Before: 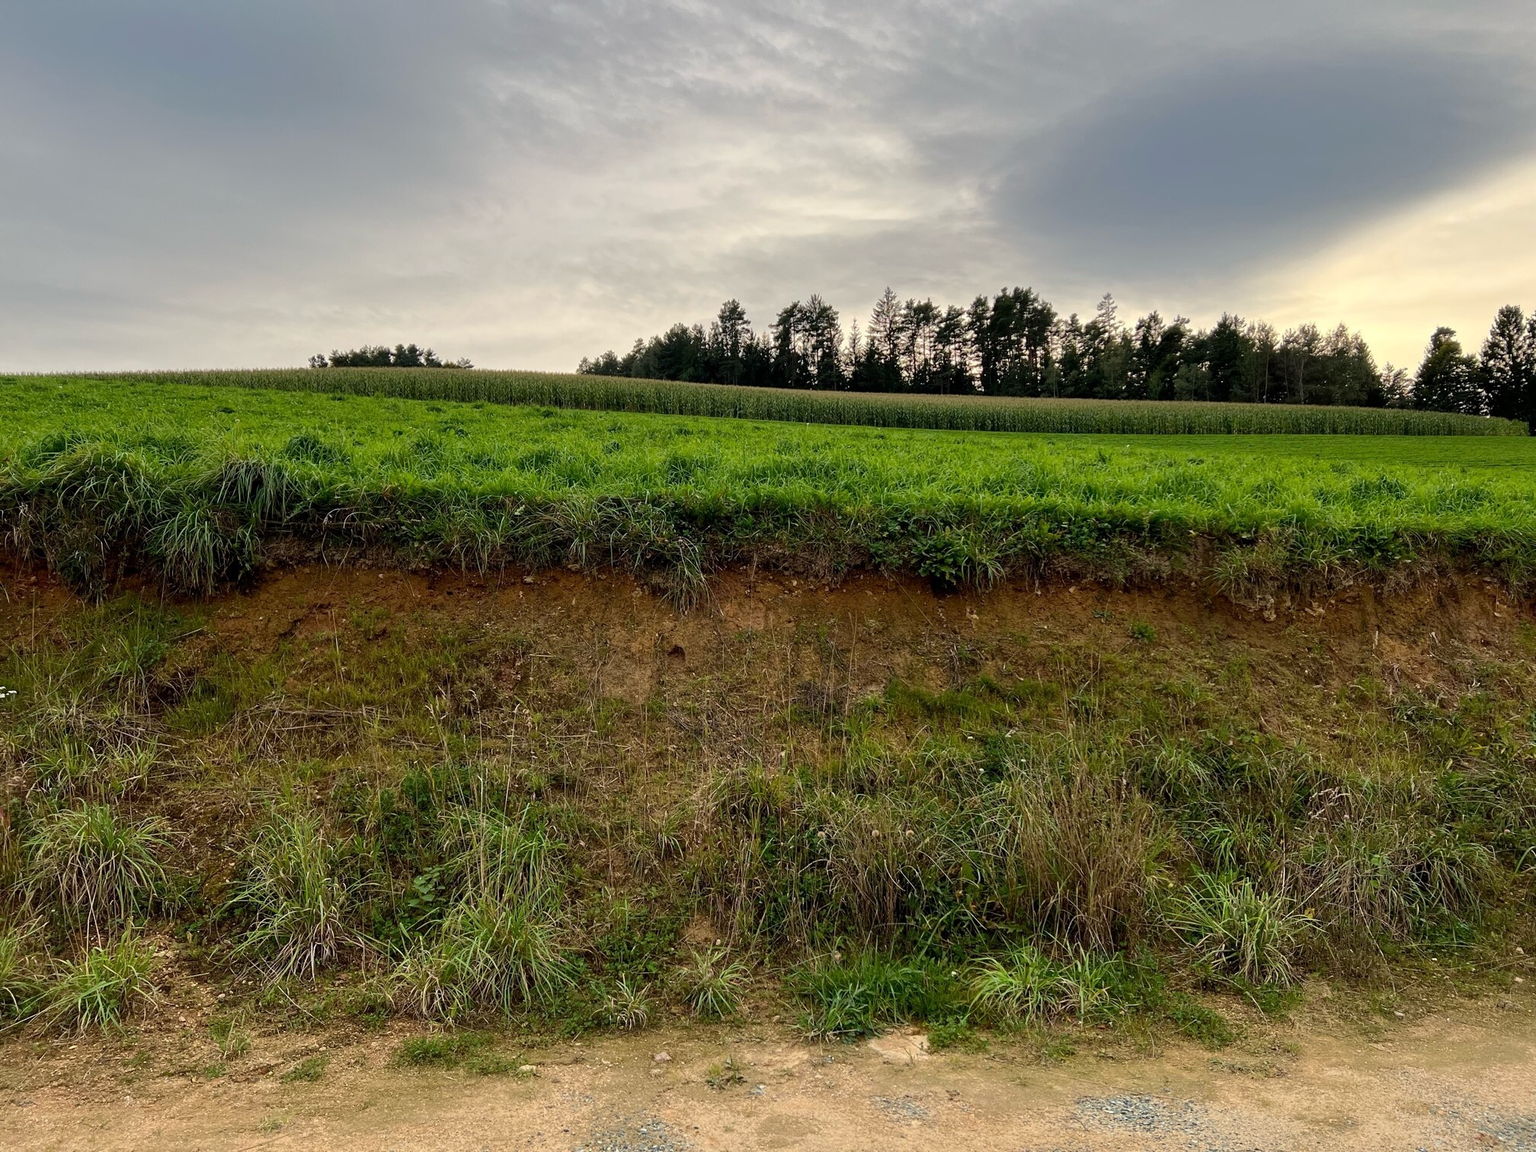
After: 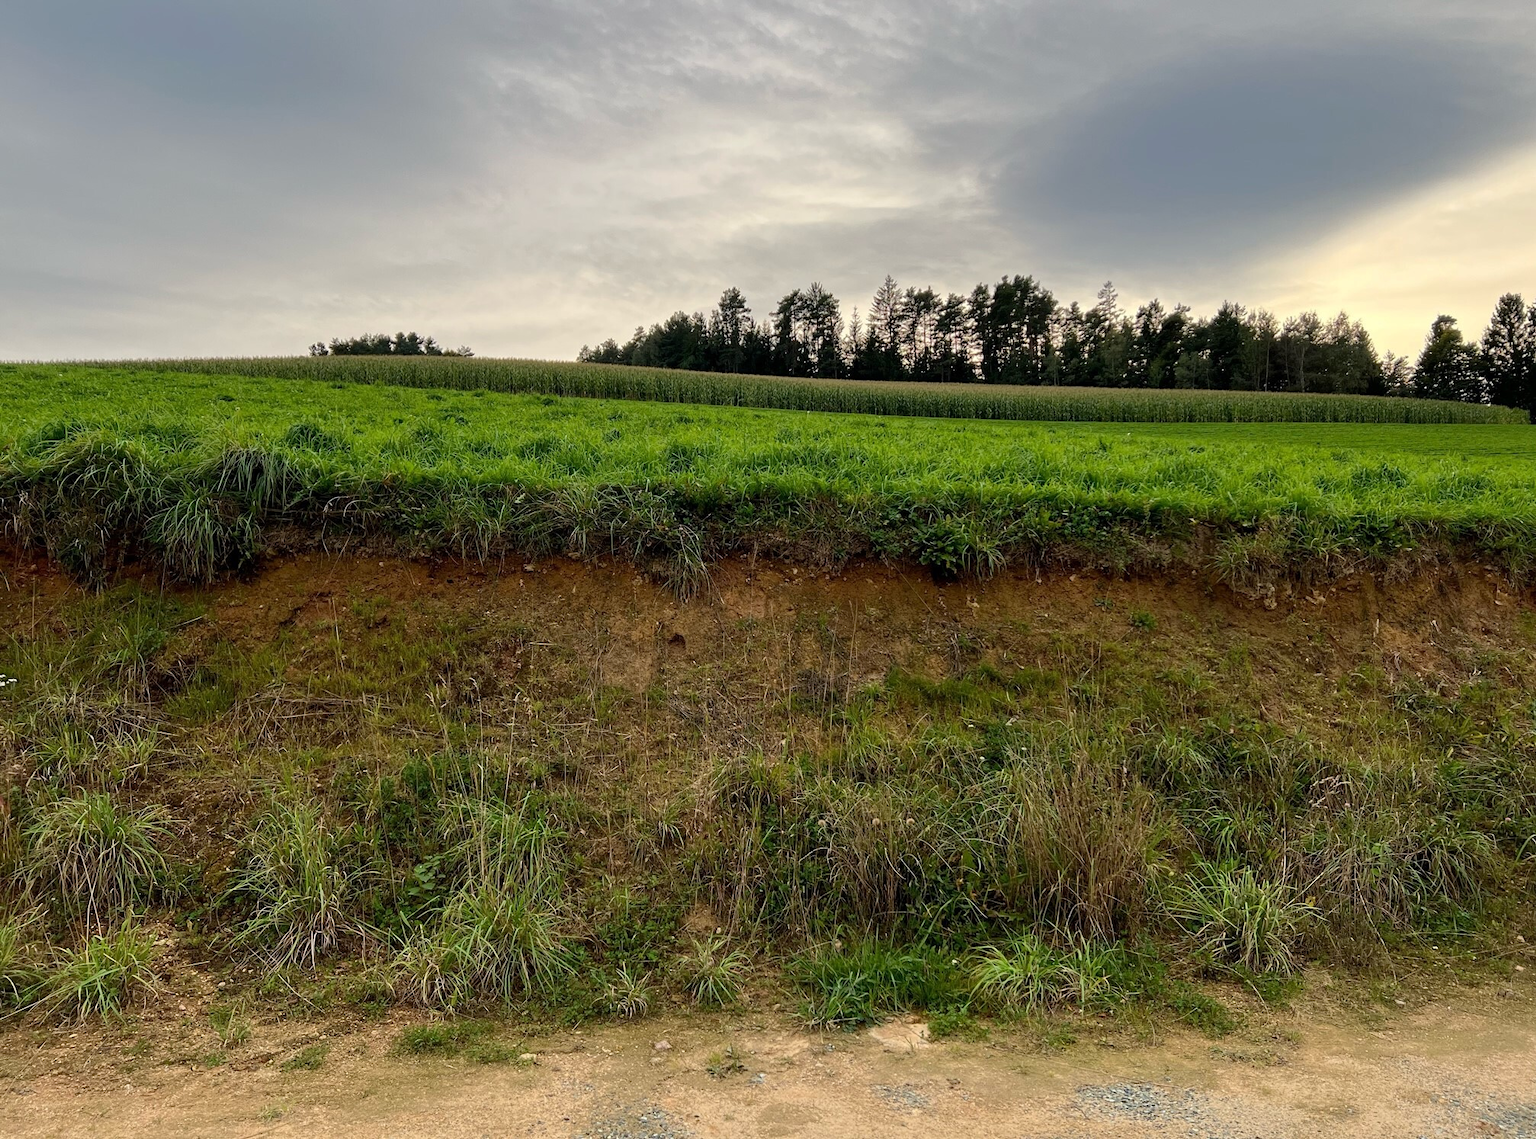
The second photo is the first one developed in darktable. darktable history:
crop: top 1.104%, right 0.025%
